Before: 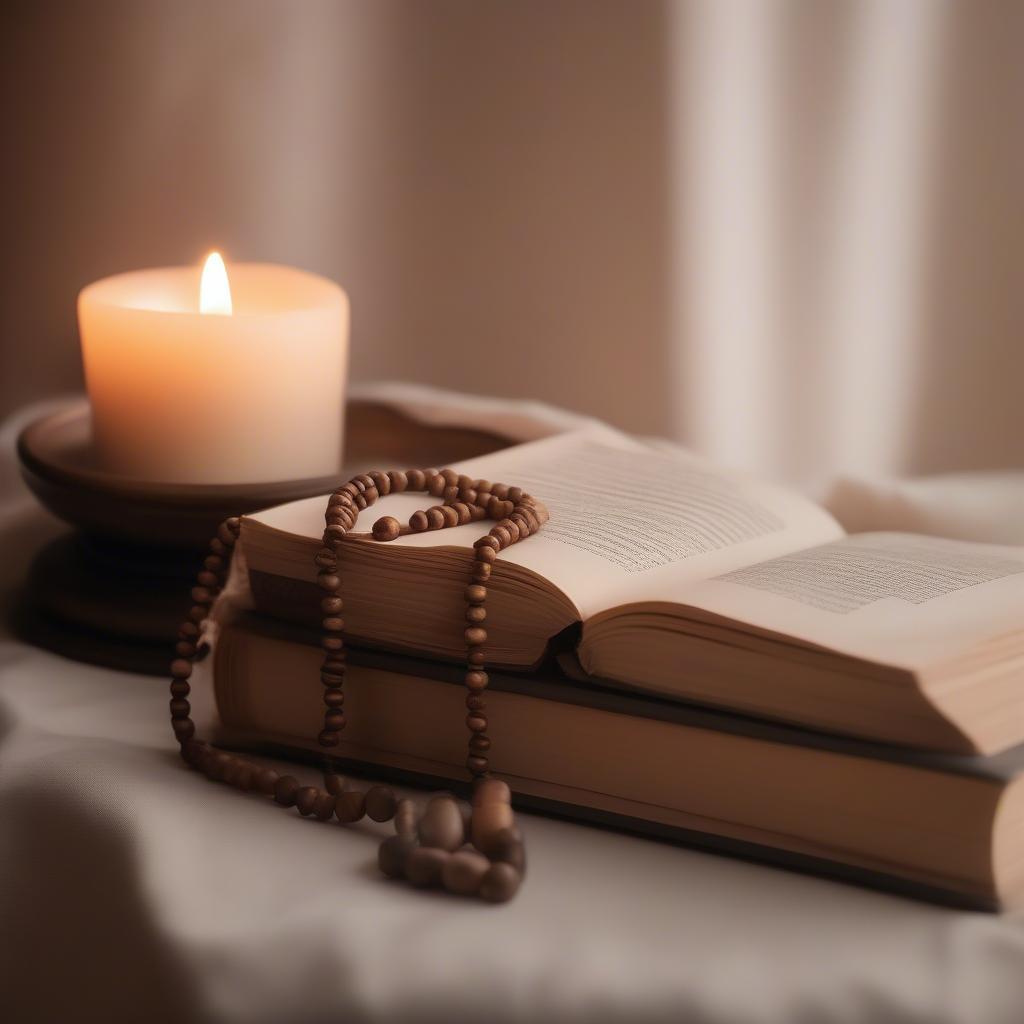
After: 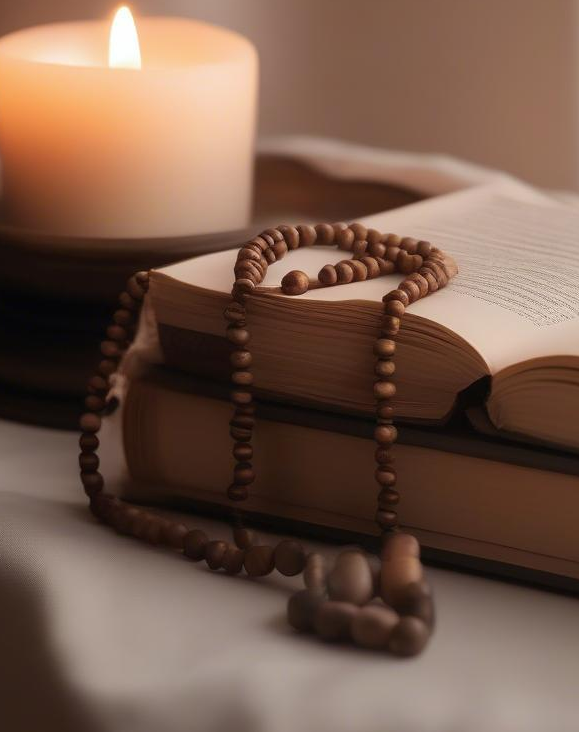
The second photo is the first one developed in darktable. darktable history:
crop: left 8.908%, top 24.083%, right 34.528%, bottom 4.401%
